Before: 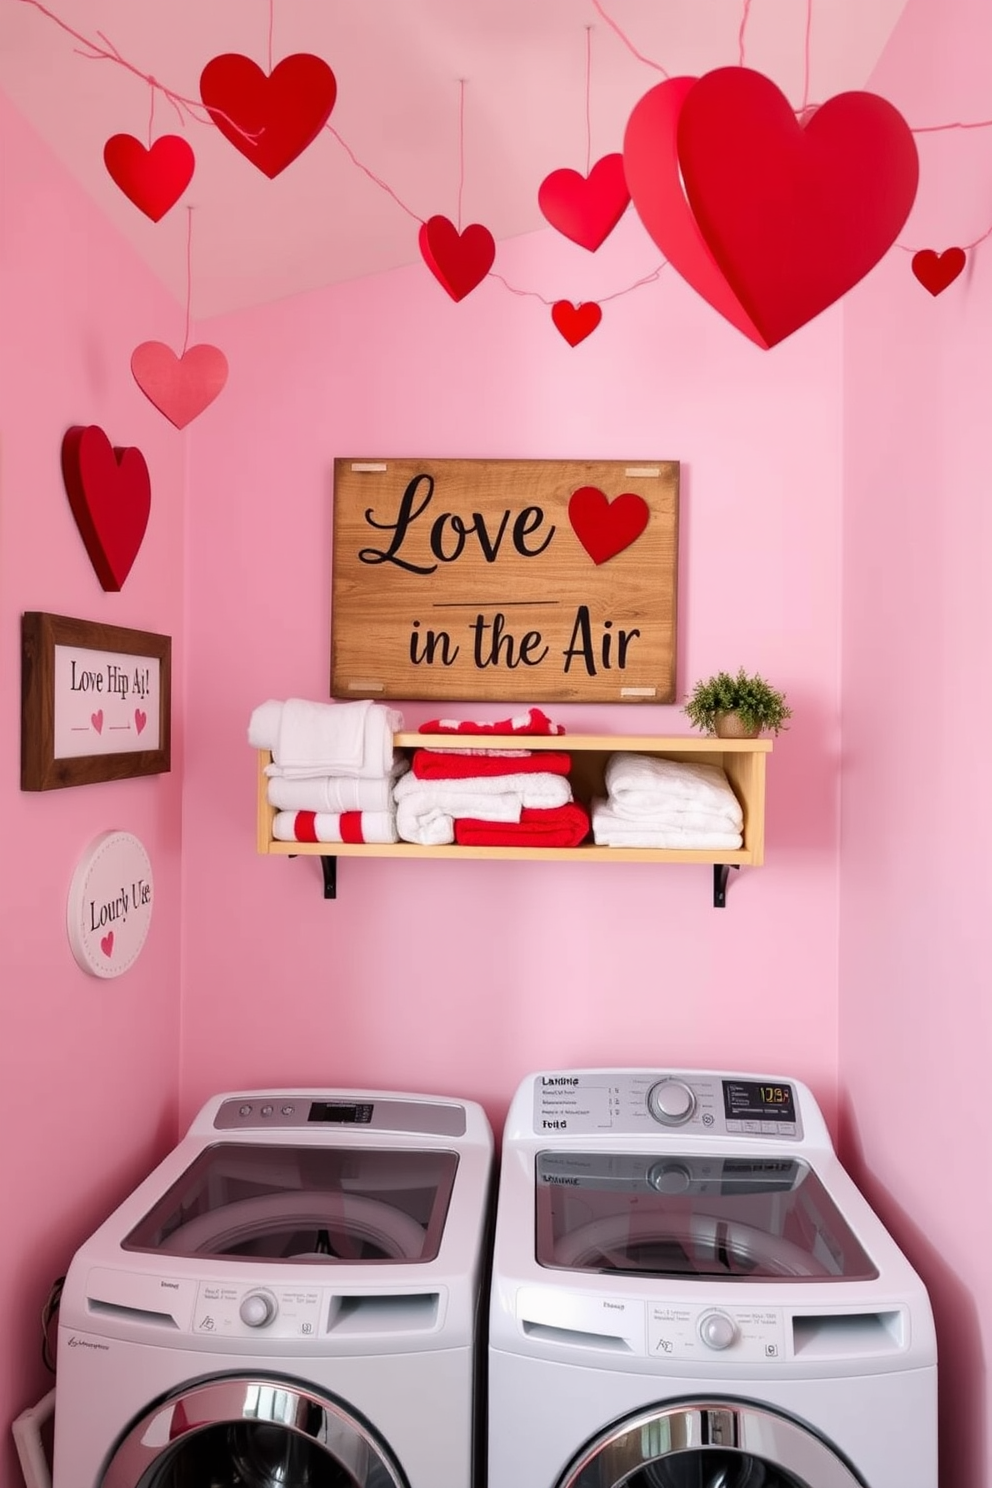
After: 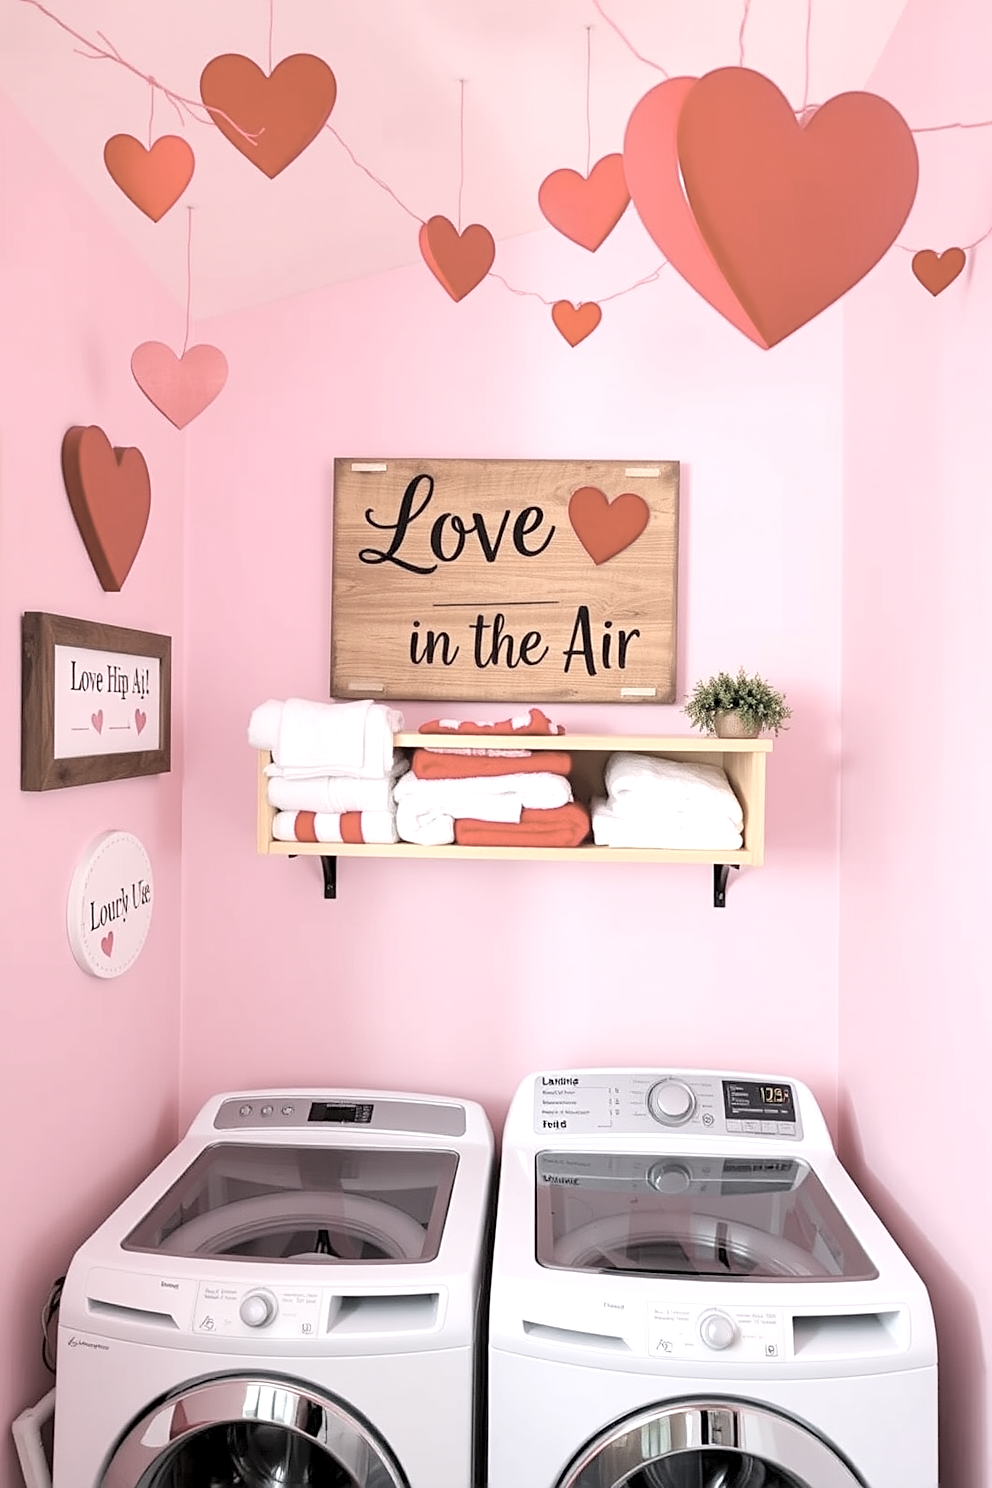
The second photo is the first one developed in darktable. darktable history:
contrast brightness saturation: brightness 0.184, saturation -0.488
exposure: black level correction 0.001, exposure 0.498 EV, compensate exposure bias true, compensate highlight preservation false
sharpen: on, module defaults
